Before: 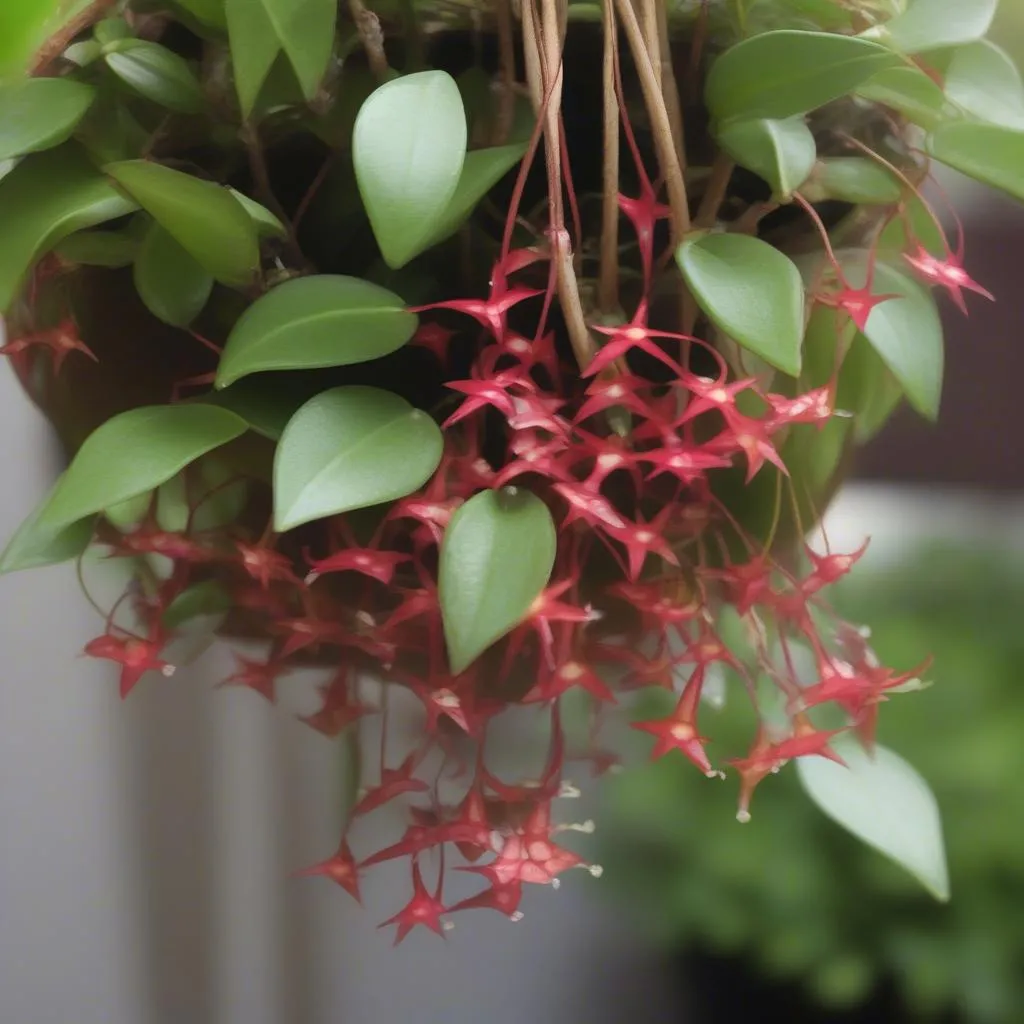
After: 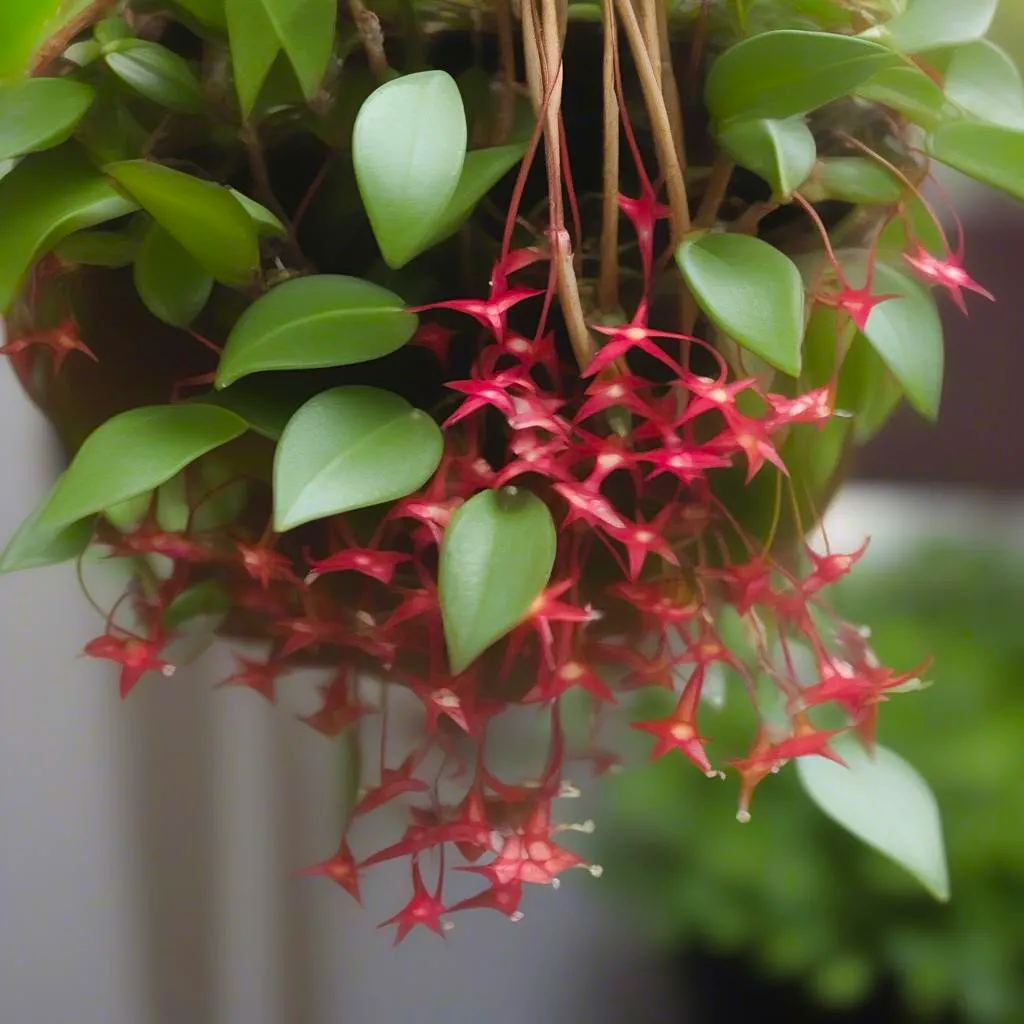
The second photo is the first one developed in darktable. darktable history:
sharpen: amount 0.2
color balance rgb: perceptual saturation grading › global saturation 20%, global vibrance 20%
